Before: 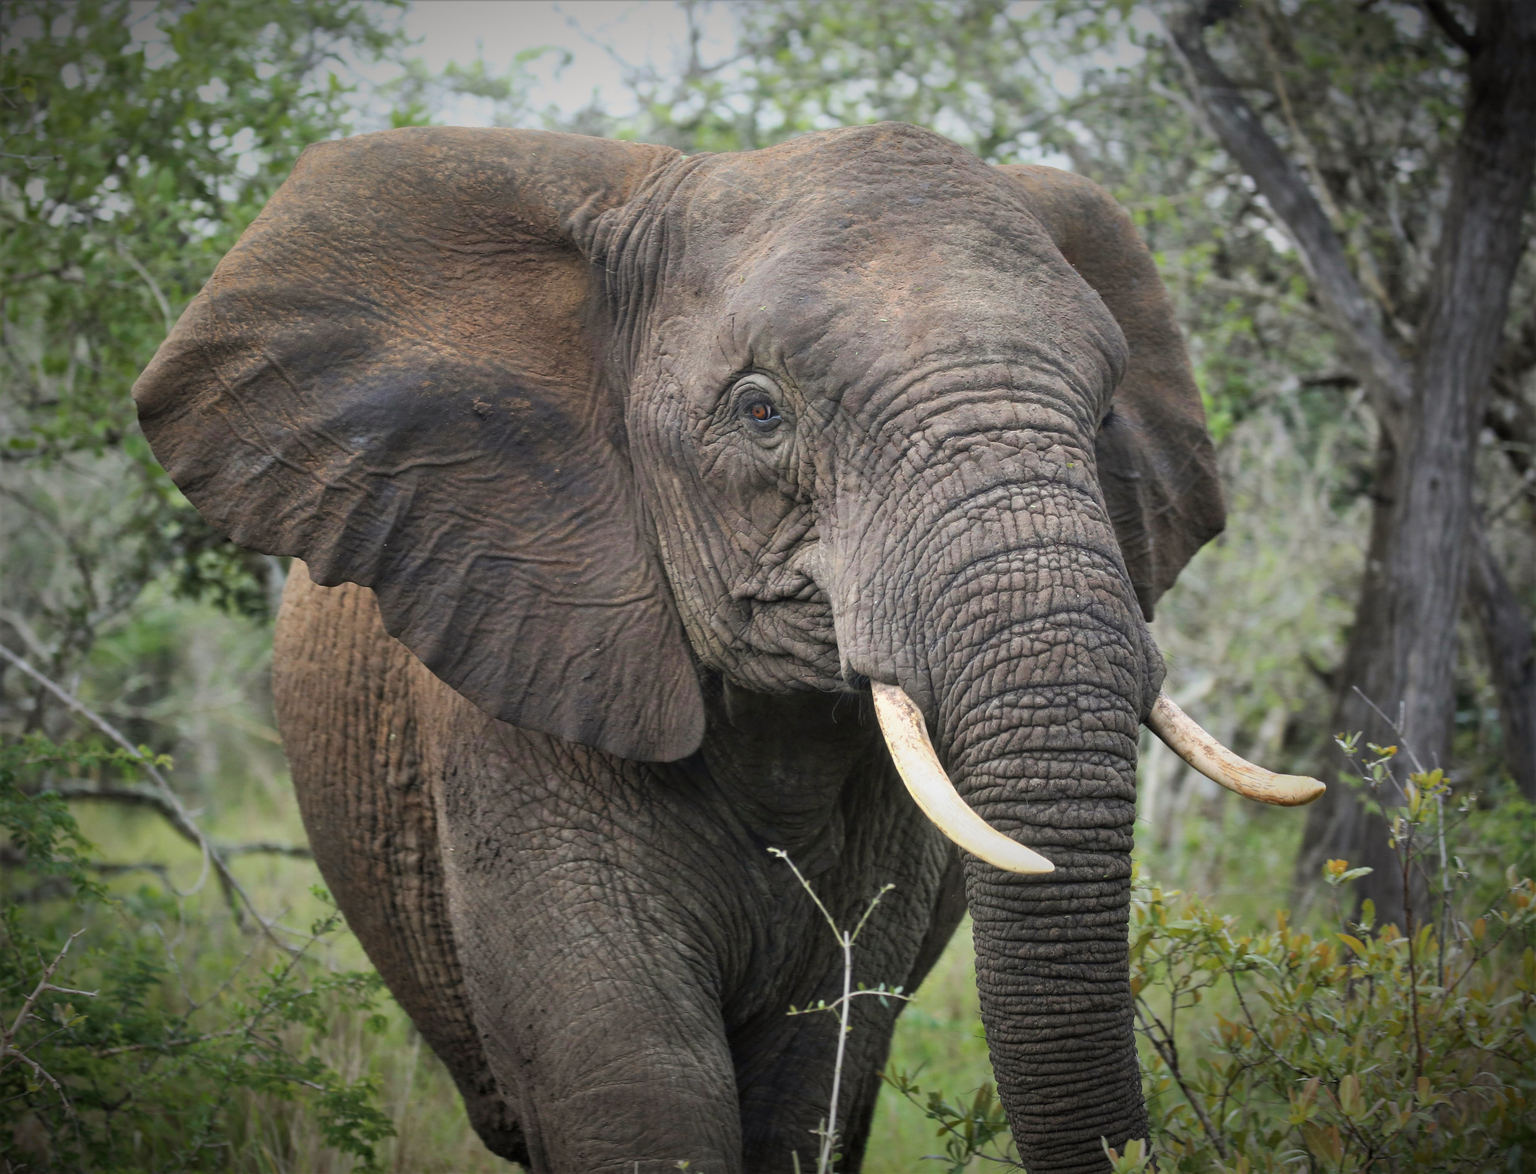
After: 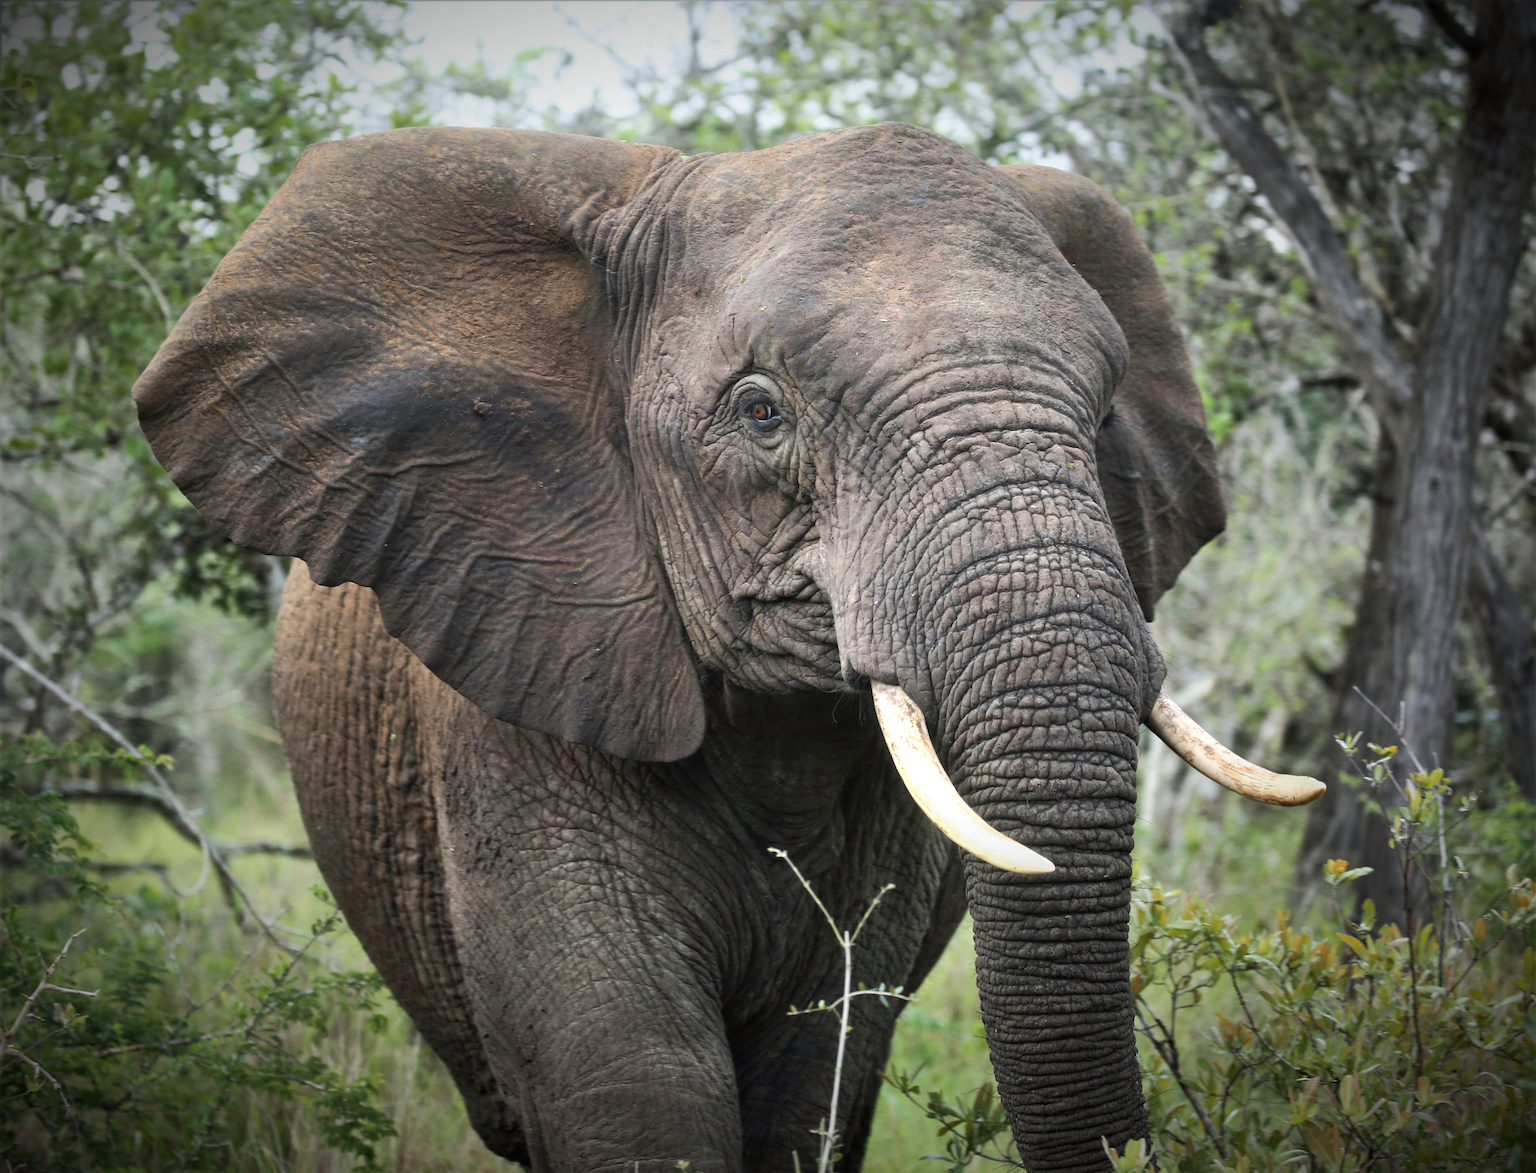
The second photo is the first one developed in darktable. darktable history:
tone equalizer: -8 EV -0.417 EV, -7 EV -0.389 EV, -6 EV -0.333 EV, -5 EV -0.222 EV, -3 EV 0.222 EV, -2 EV 0.333 EV, -1 EV 0.389 EV, +0 EV 0.417 EV, edges refinement/feathering 500, mask exposure compensation -1.57 EV, preserve details no
white balance: red 0.986, blue 1.01
